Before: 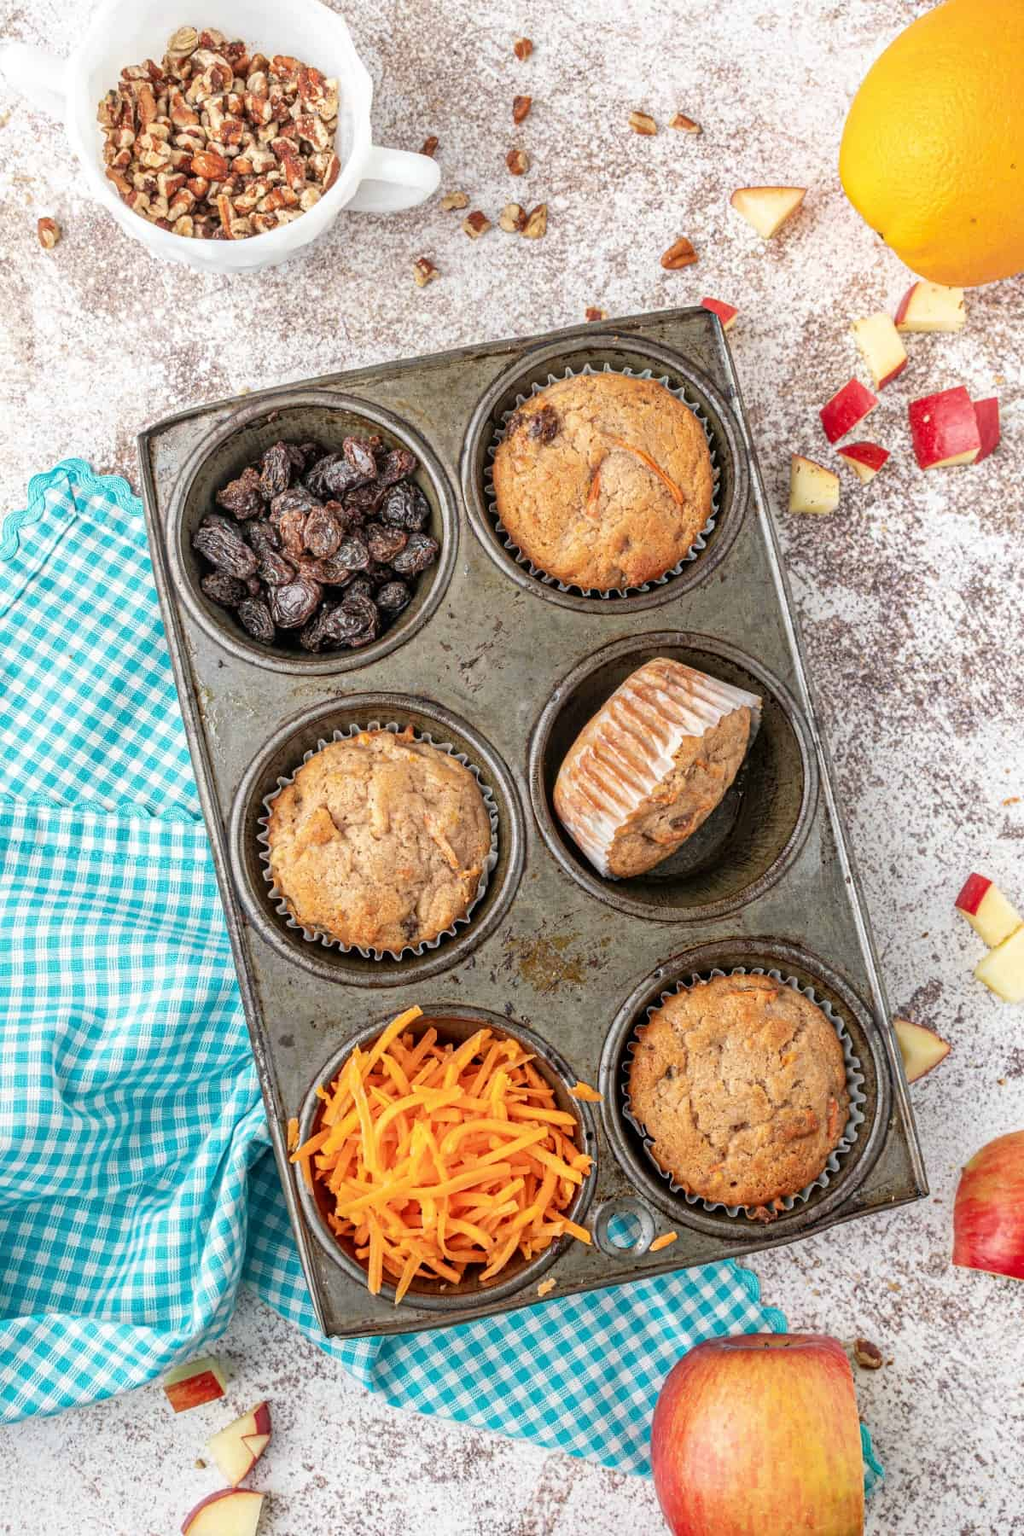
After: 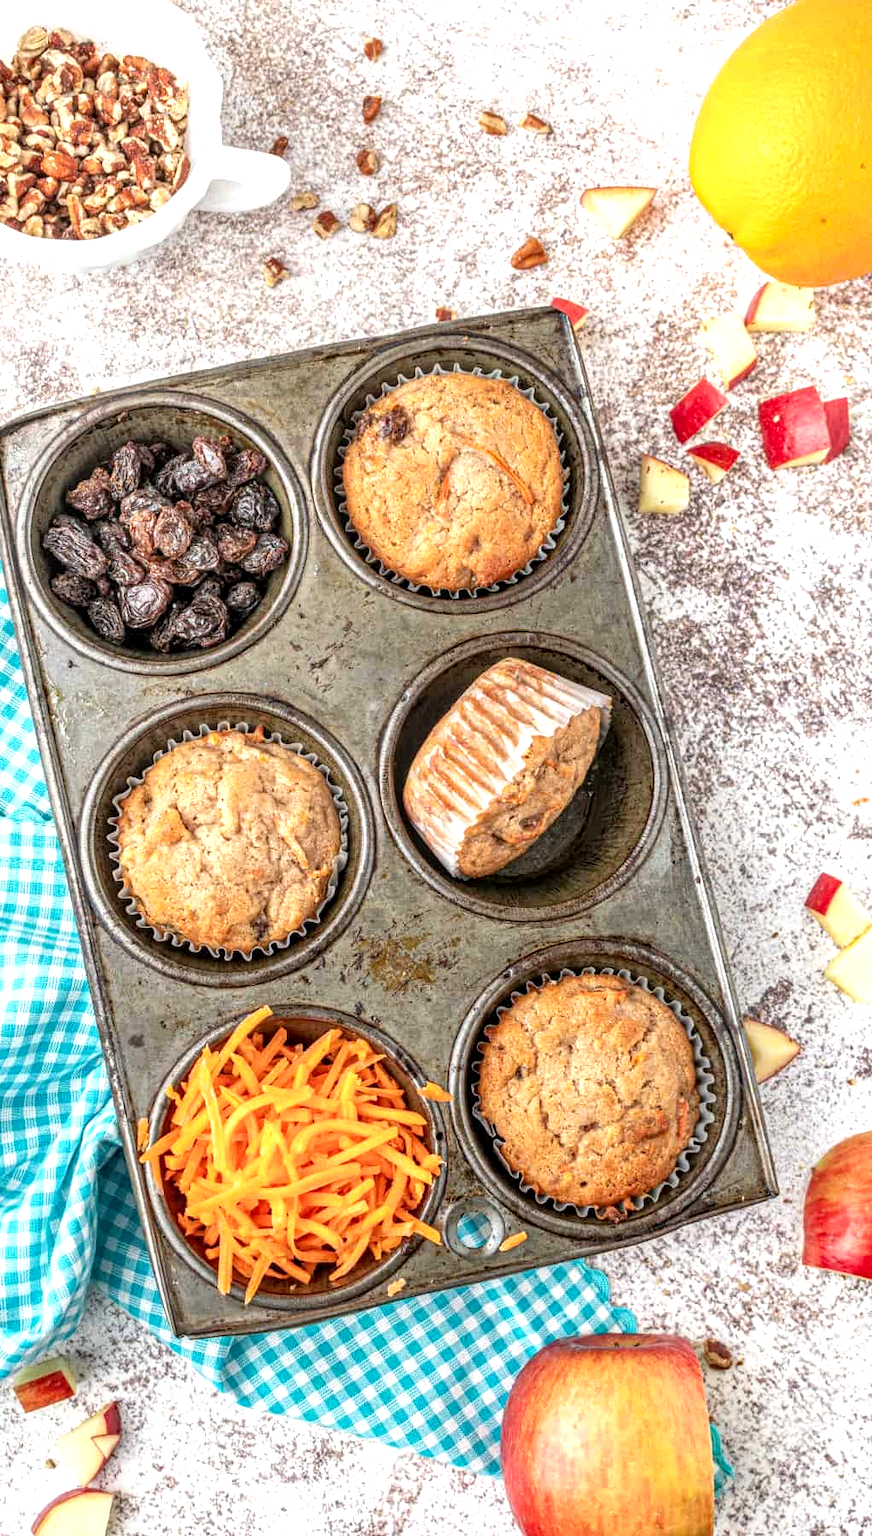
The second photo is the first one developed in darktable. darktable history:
crop and rotate: left 14.667%
exposure: black level correction 0.001, exposure 0.498 EV, compensate highlight preservation false
local contrast: on, module defaults
